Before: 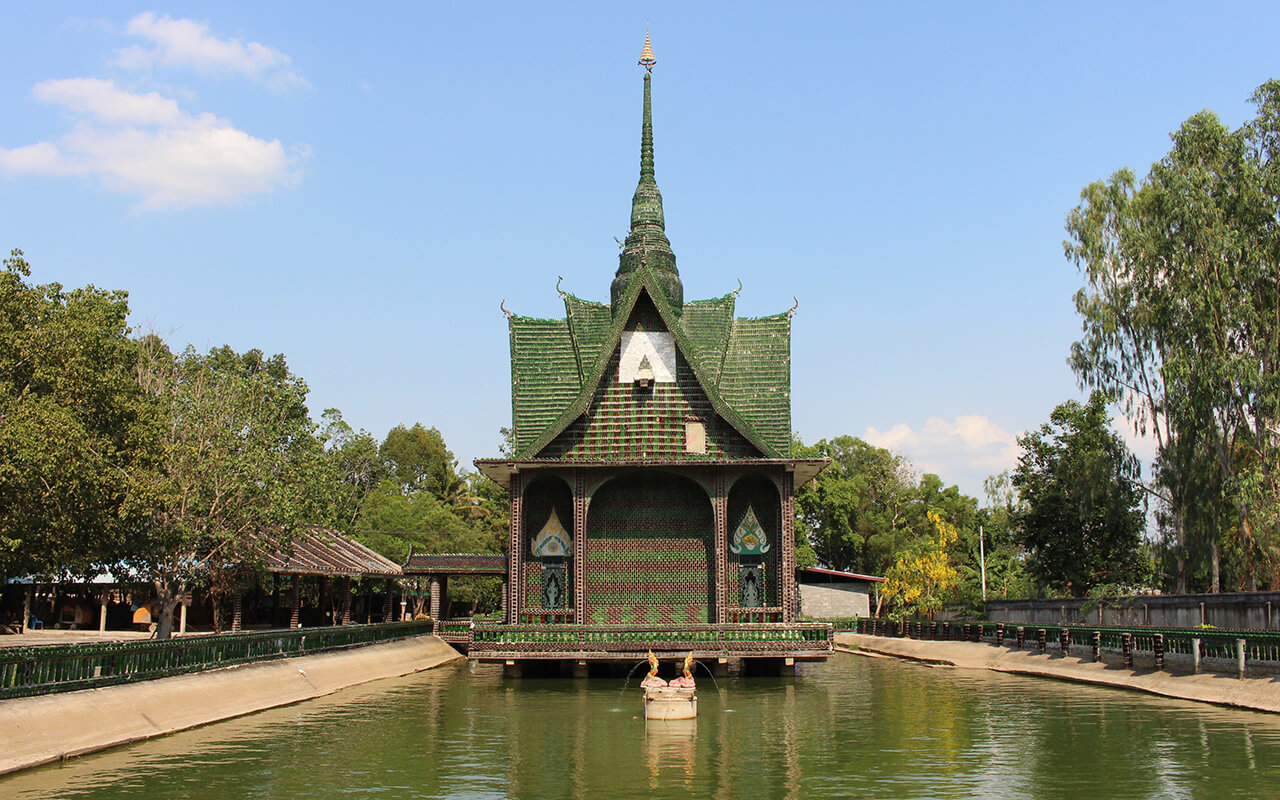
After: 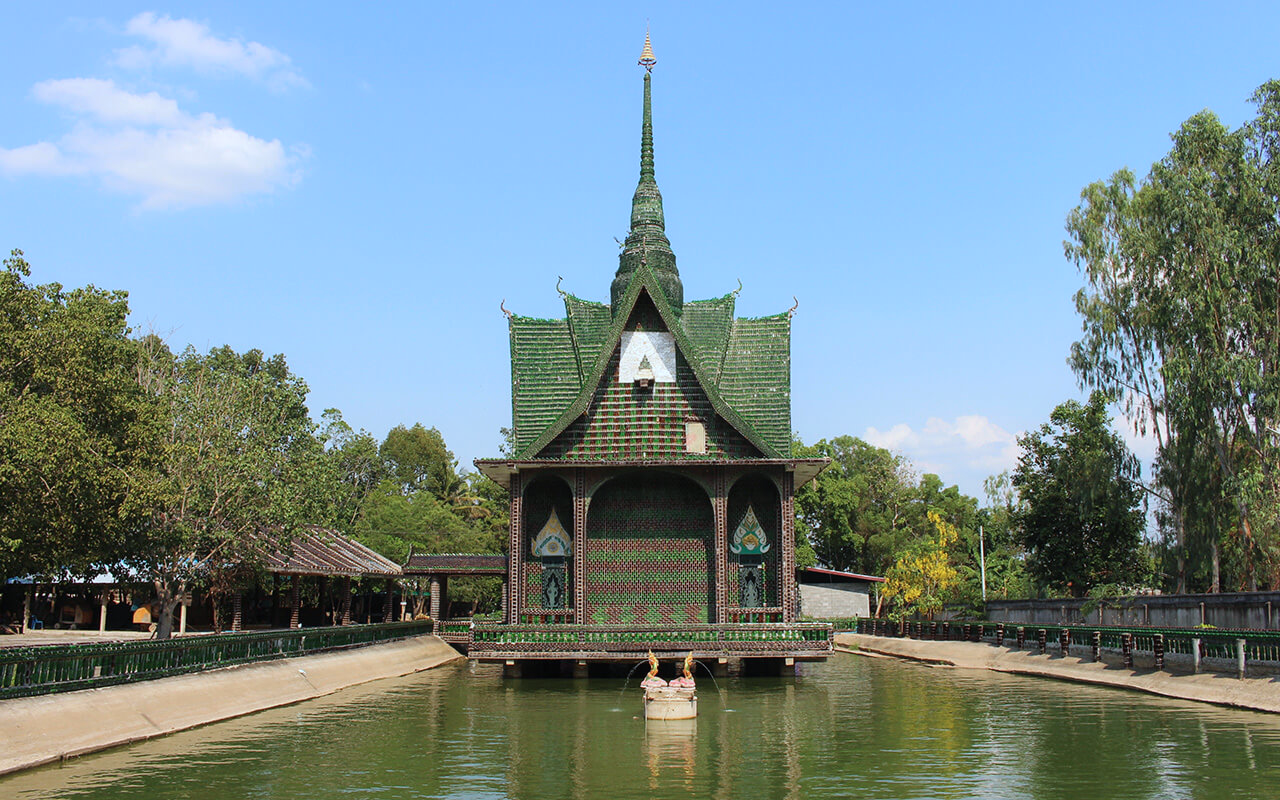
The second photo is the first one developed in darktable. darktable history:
color calibration: gray › normalize channels true, illuminant custom, x 0.368, y 0.373, temperature 4332.76 K, gamut compression 0.014
contrast equalizer: y [[0.5, 0.5, 0.544, 0.569, 0.5, 0.5], [0.5 ×6], [0.5 ×6], [0 ×6], [0 ×6]], mix -0.303
